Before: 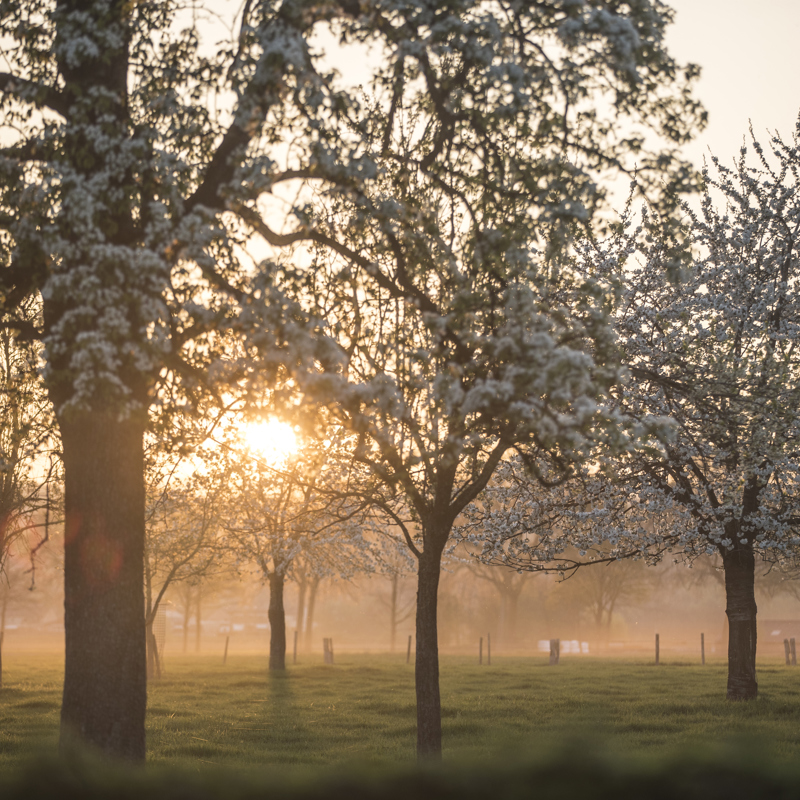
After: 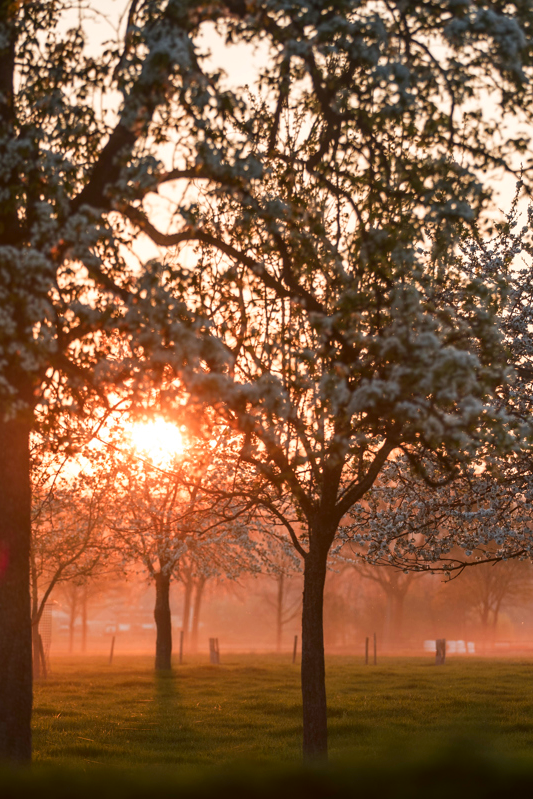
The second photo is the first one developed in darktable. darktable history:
crop and rotate: left 14.355%, right 18.98%
color zones: curves: ch1 [(0.24, 0.634) (0.75, 0.5)]; ch2 [(0.253, 0.437) (0.745, 0.491)]
contrast brightness saturation: brightness -0.205, saturation 0.078
